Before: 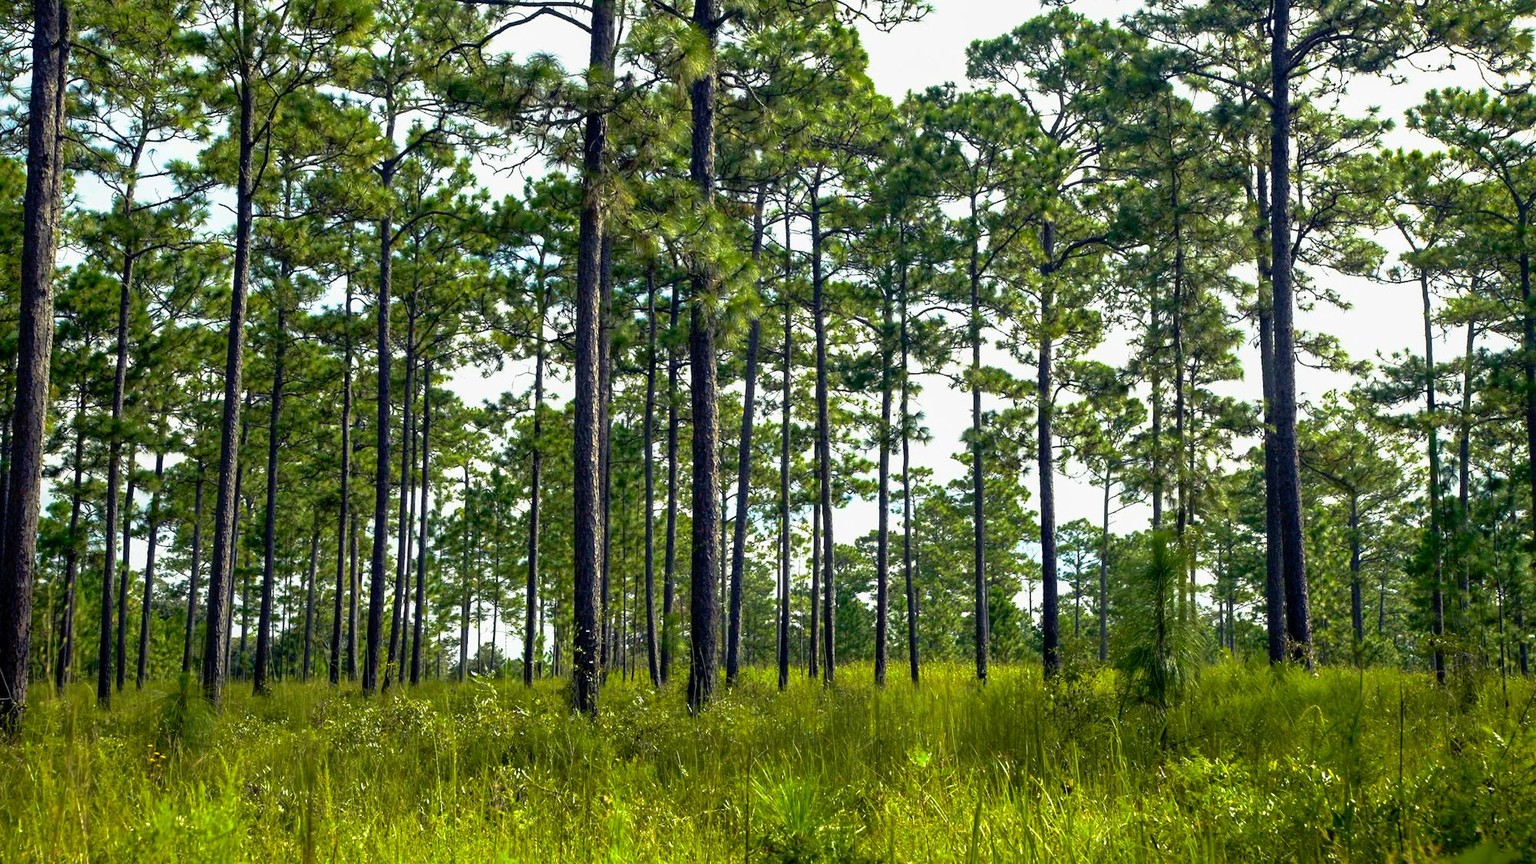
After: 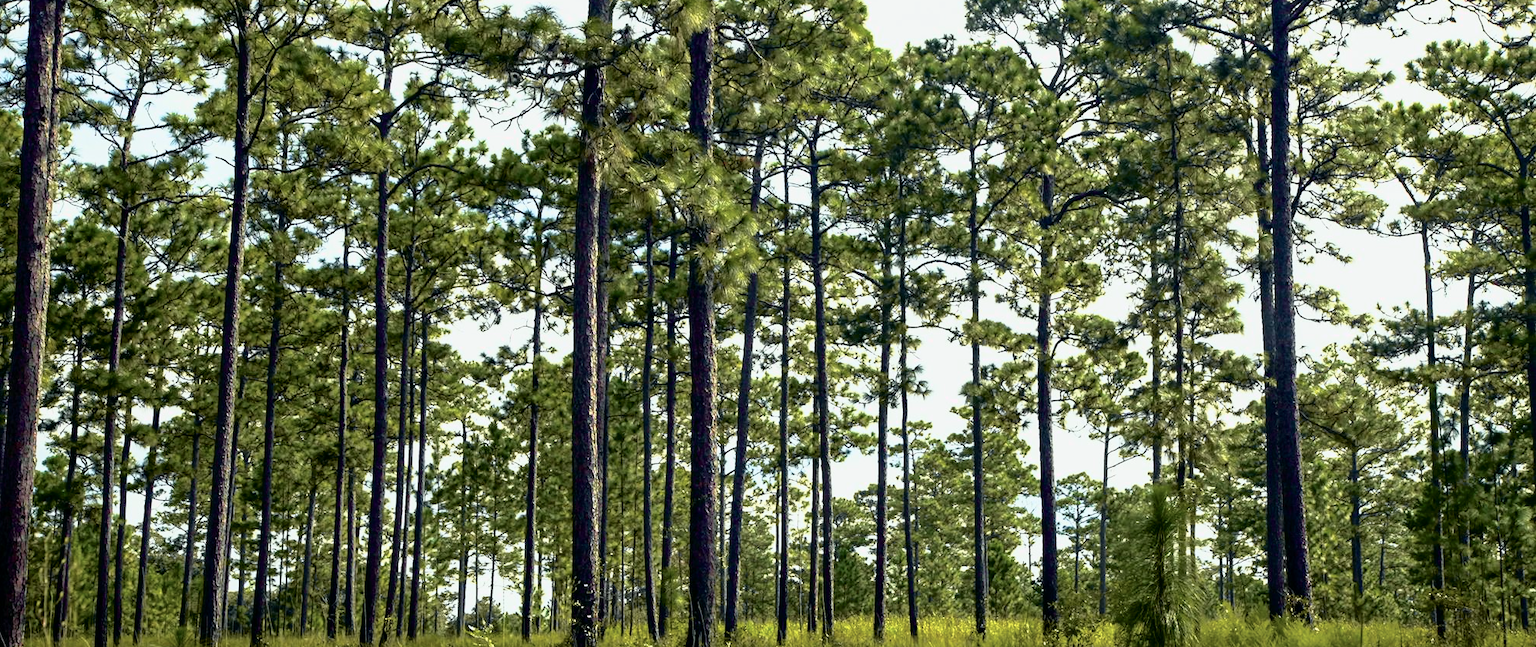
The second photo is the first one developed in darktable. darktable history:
exposure: compensate highlight preservation false
tone curve: curves: ch0 [(0, 0) (0.105, 0.068) (0.195, 0.162) (0.283, 0.283) (0.384, 0.404) (0.485, 0.531) (0.638, 0.681) (0.795, 0.879) (1, 0.977)]; ch1 [(0, 0) (0.161, 0.092) (0.35, 0.33) (0.379, 0.401) (0.456, 0.469) (0.504, 0.501) (0.512, 0.523) (0.58, 0.597) (0.635, 0.646) (1, 1)]; ch2 [(0, 0) (0.371, 0.362) (0.437, 0.437) (0.5, 0.5) (0.53, 0.523) (0.56, 0.58) (0.622, 0.606) (1, 1)], color space Lab, independent channels, preserve colors none
crop: left 0.268%, top 5.535%, bottom 19.792%
